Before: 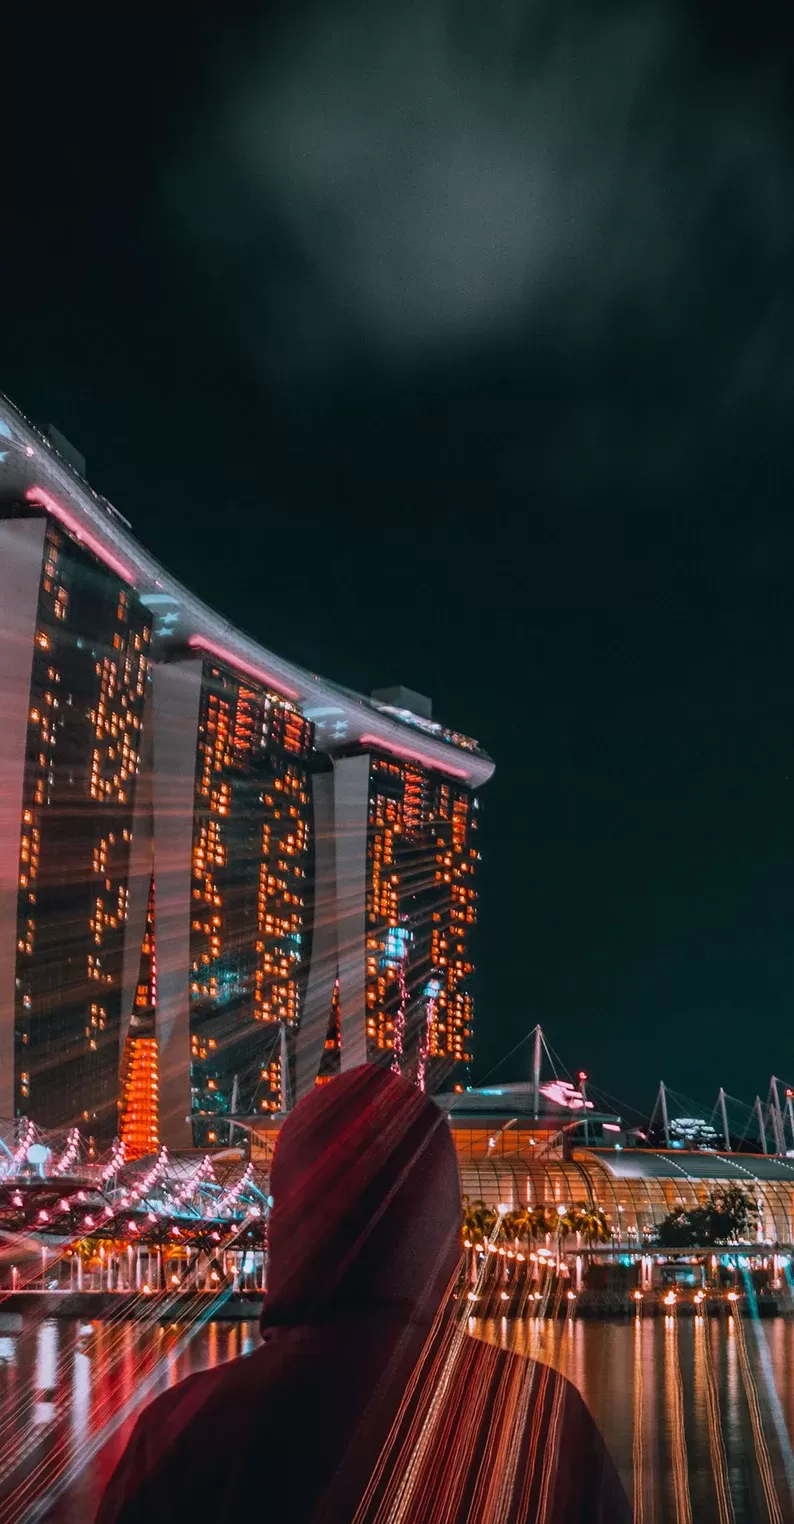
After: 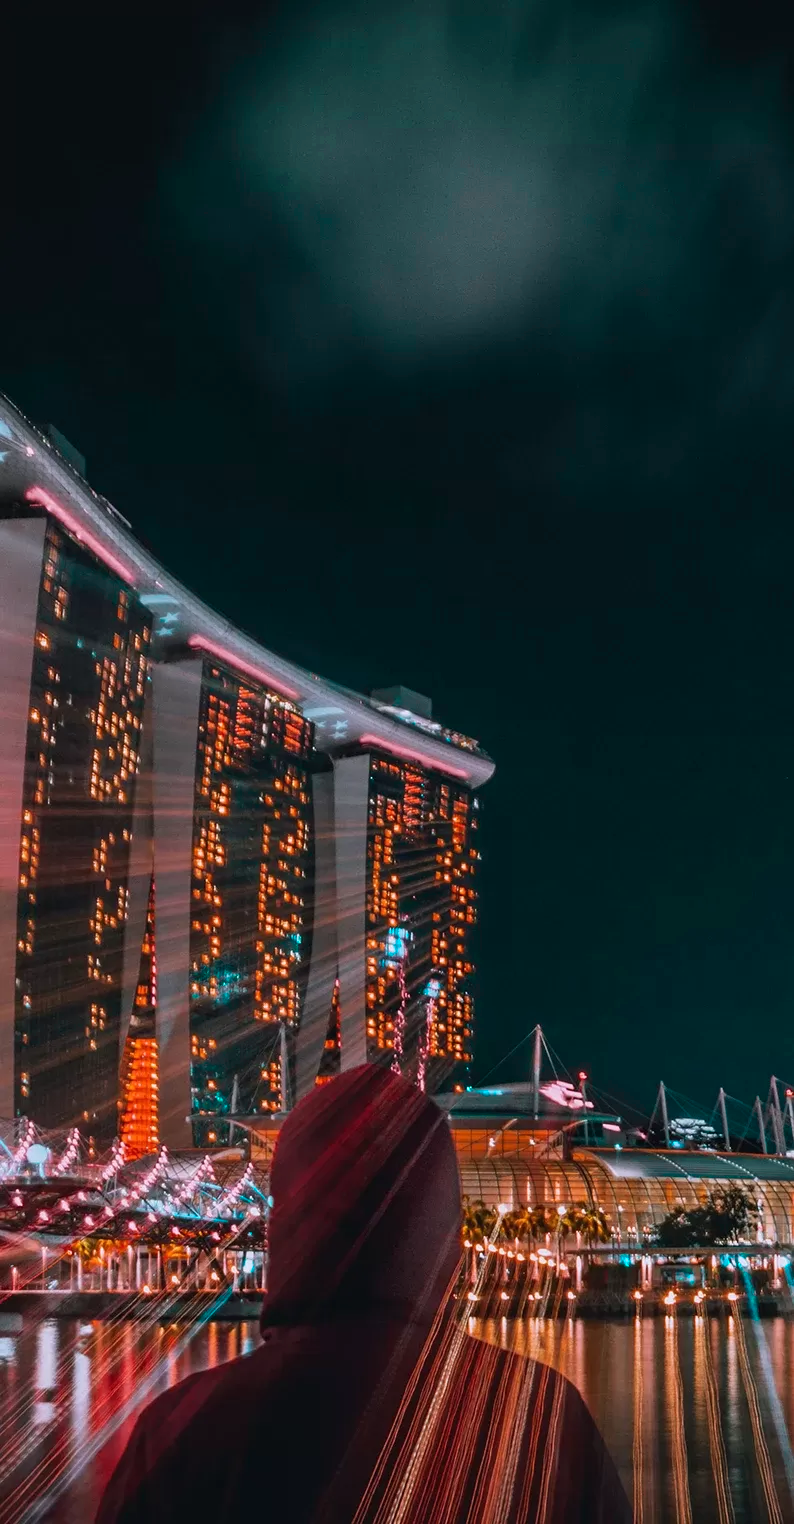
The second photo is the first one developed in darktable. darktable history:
color zones: curves: ch0 [(0.25, 0.5) (0.423, 0.5) (0.443, 0.5) (0.521, 0.756) (0.568, 0.5) (0.576, 0.5) (0.75, 0.5)]; ch1 [(0.25, 0.5) (0.423, 0.5) (0.443, 0.5) (0.539, 0.873) (0.624, 0.565) (0.631, 0.5) (0.75, 0.5)]
